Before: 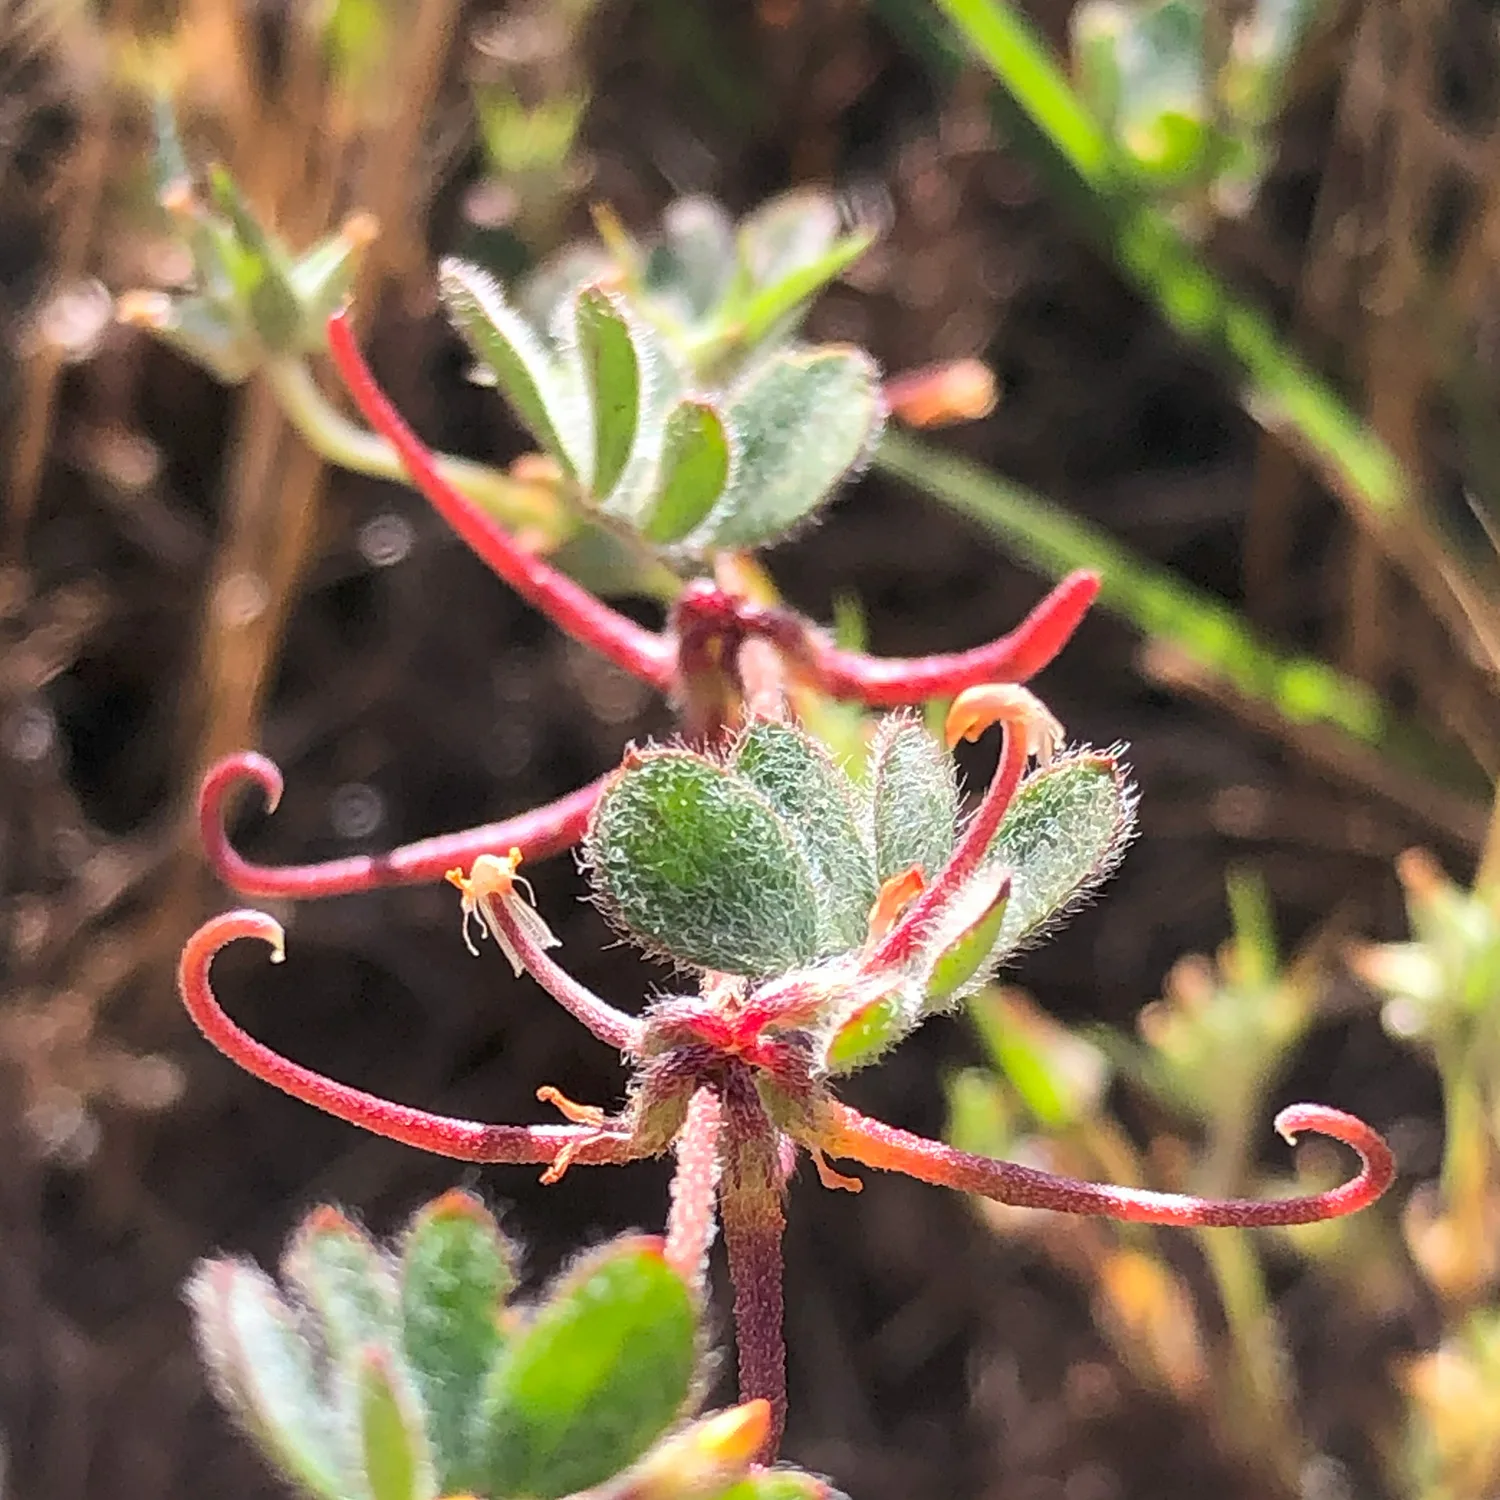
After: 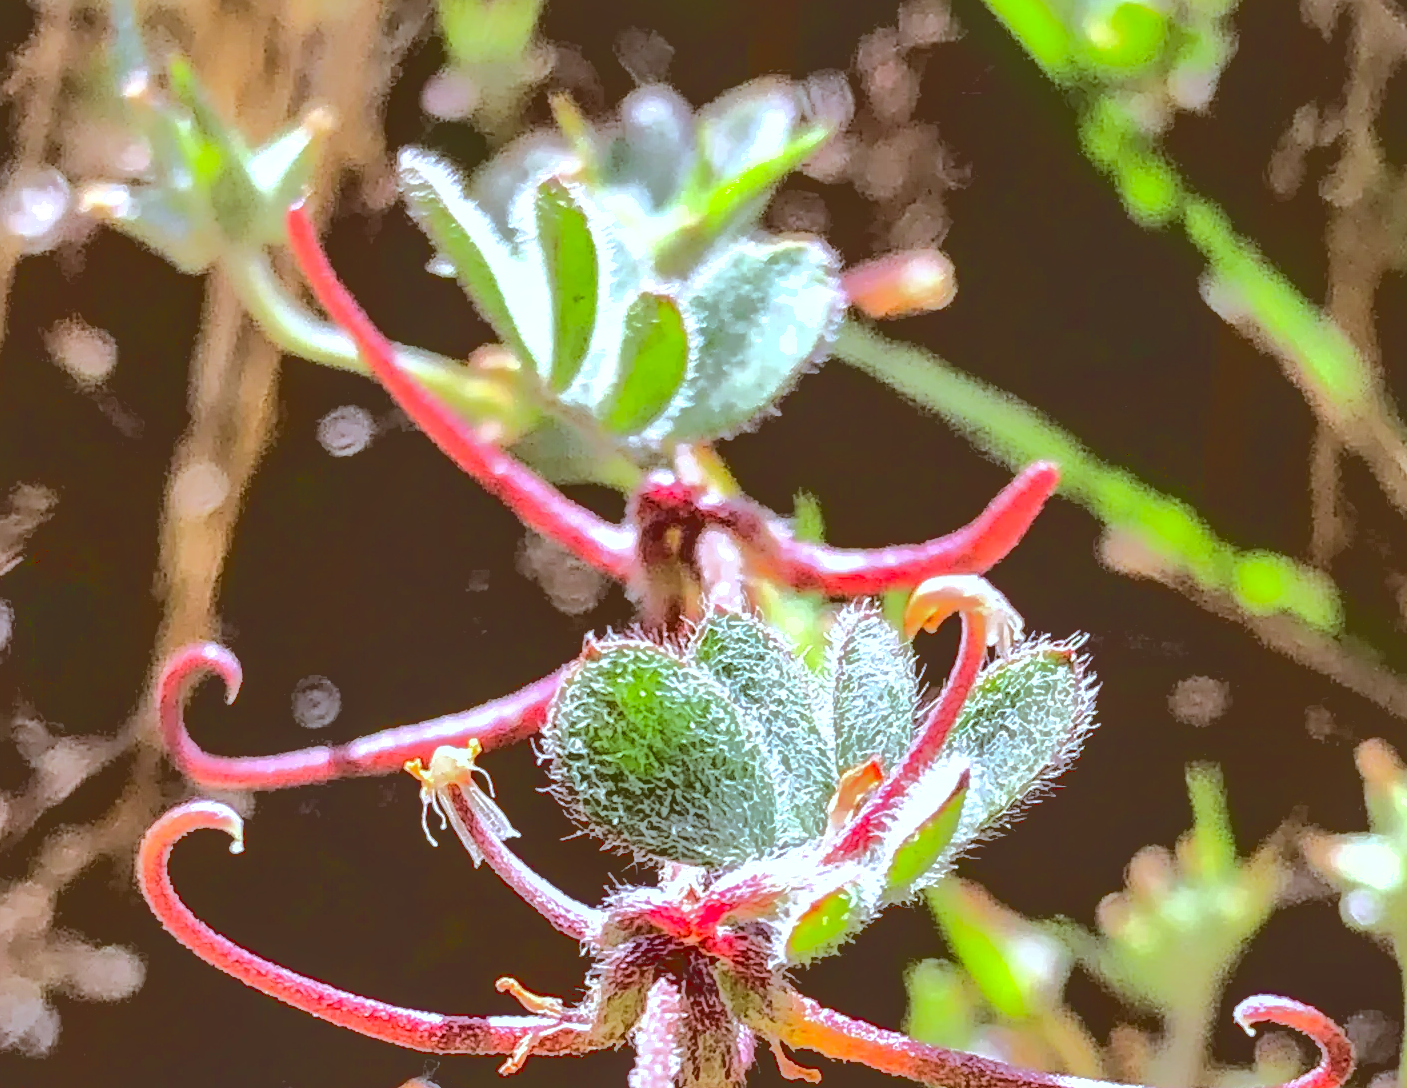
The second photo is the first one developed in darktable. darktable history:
white balance: red 0.871, blue 1.249
color correction: highlights a* -5.3, highlights b* 9.8, shadows a* 9.8, shadows b* 24.26
local contrast: on, module defaults
shadows and highlights: on, module defaults
crop: left 2.737%, top 7.287%, right 3.421%, bottom 20.179%
base curve: curves: ch0 [(0.065, 0.026) (0.236, 0.358) (0.53, 0.546) (0.777, 0.841) (0.924, 0.992)], preserve colors average RGB
exposure: exposure 0.3 EV, compensate highlight preservation false
